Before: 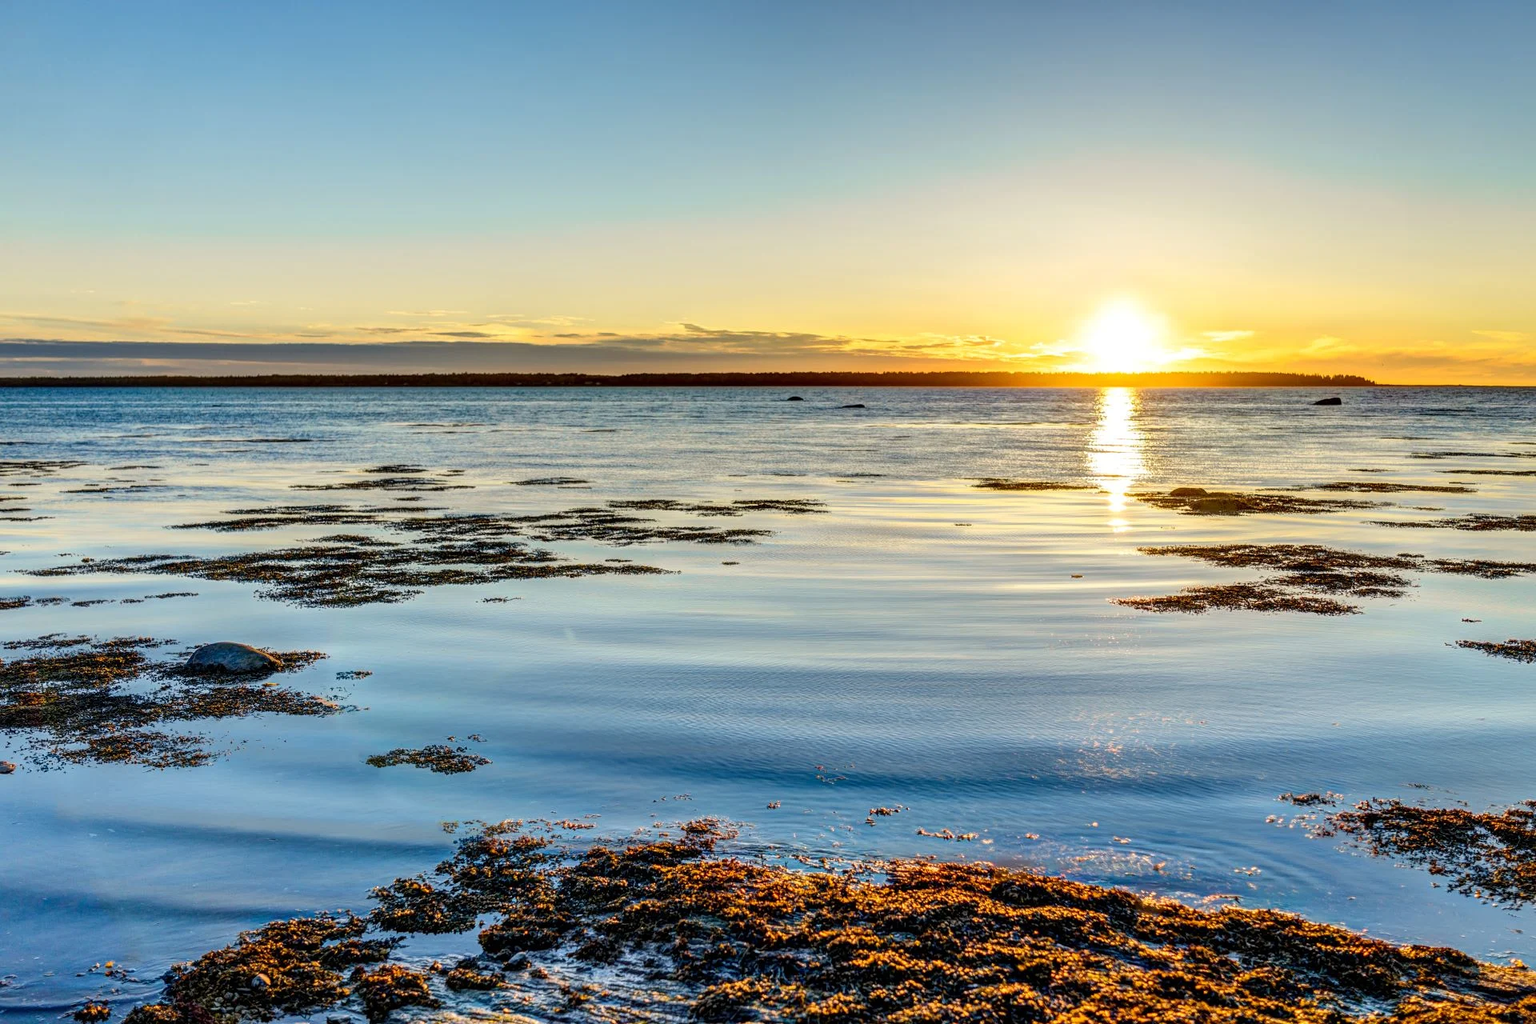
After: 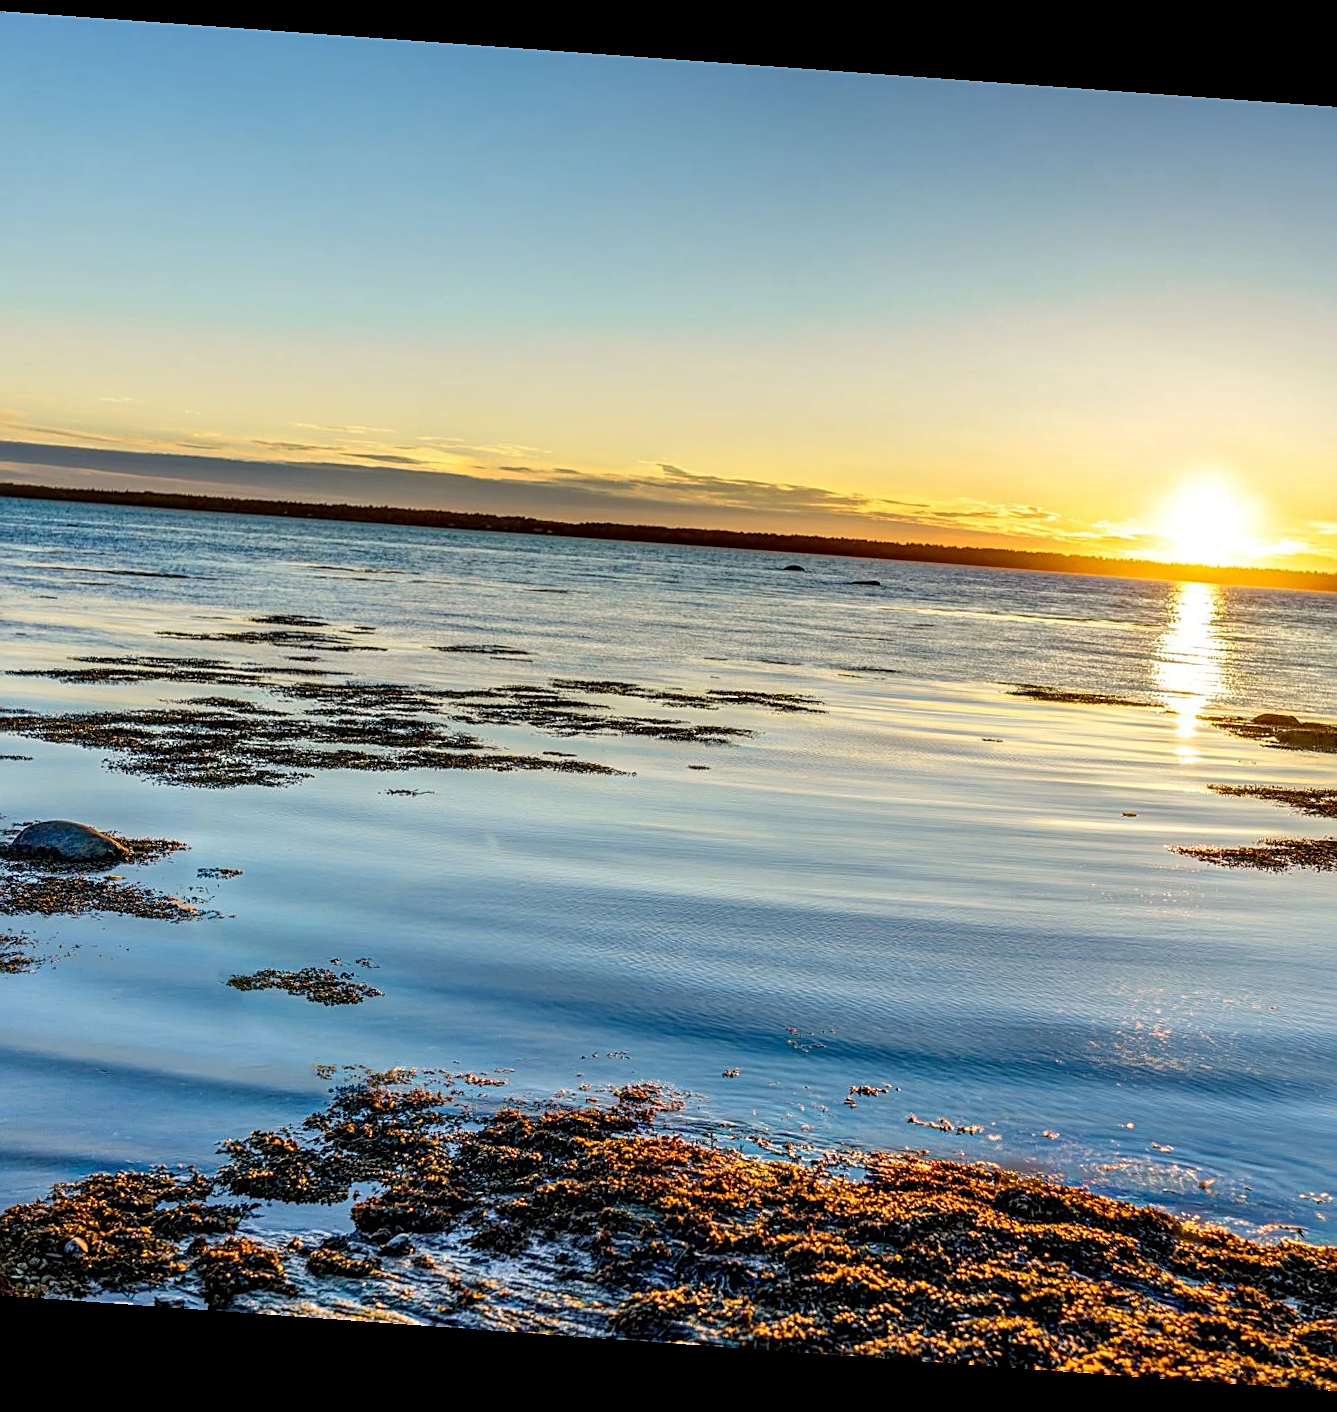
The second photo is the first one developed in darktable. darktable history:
crop and rotate: left 12.648%, right 20.685%
rotate and perspective: rotation 4.1°, automatic cropping off
sharpen: on, module defaults
